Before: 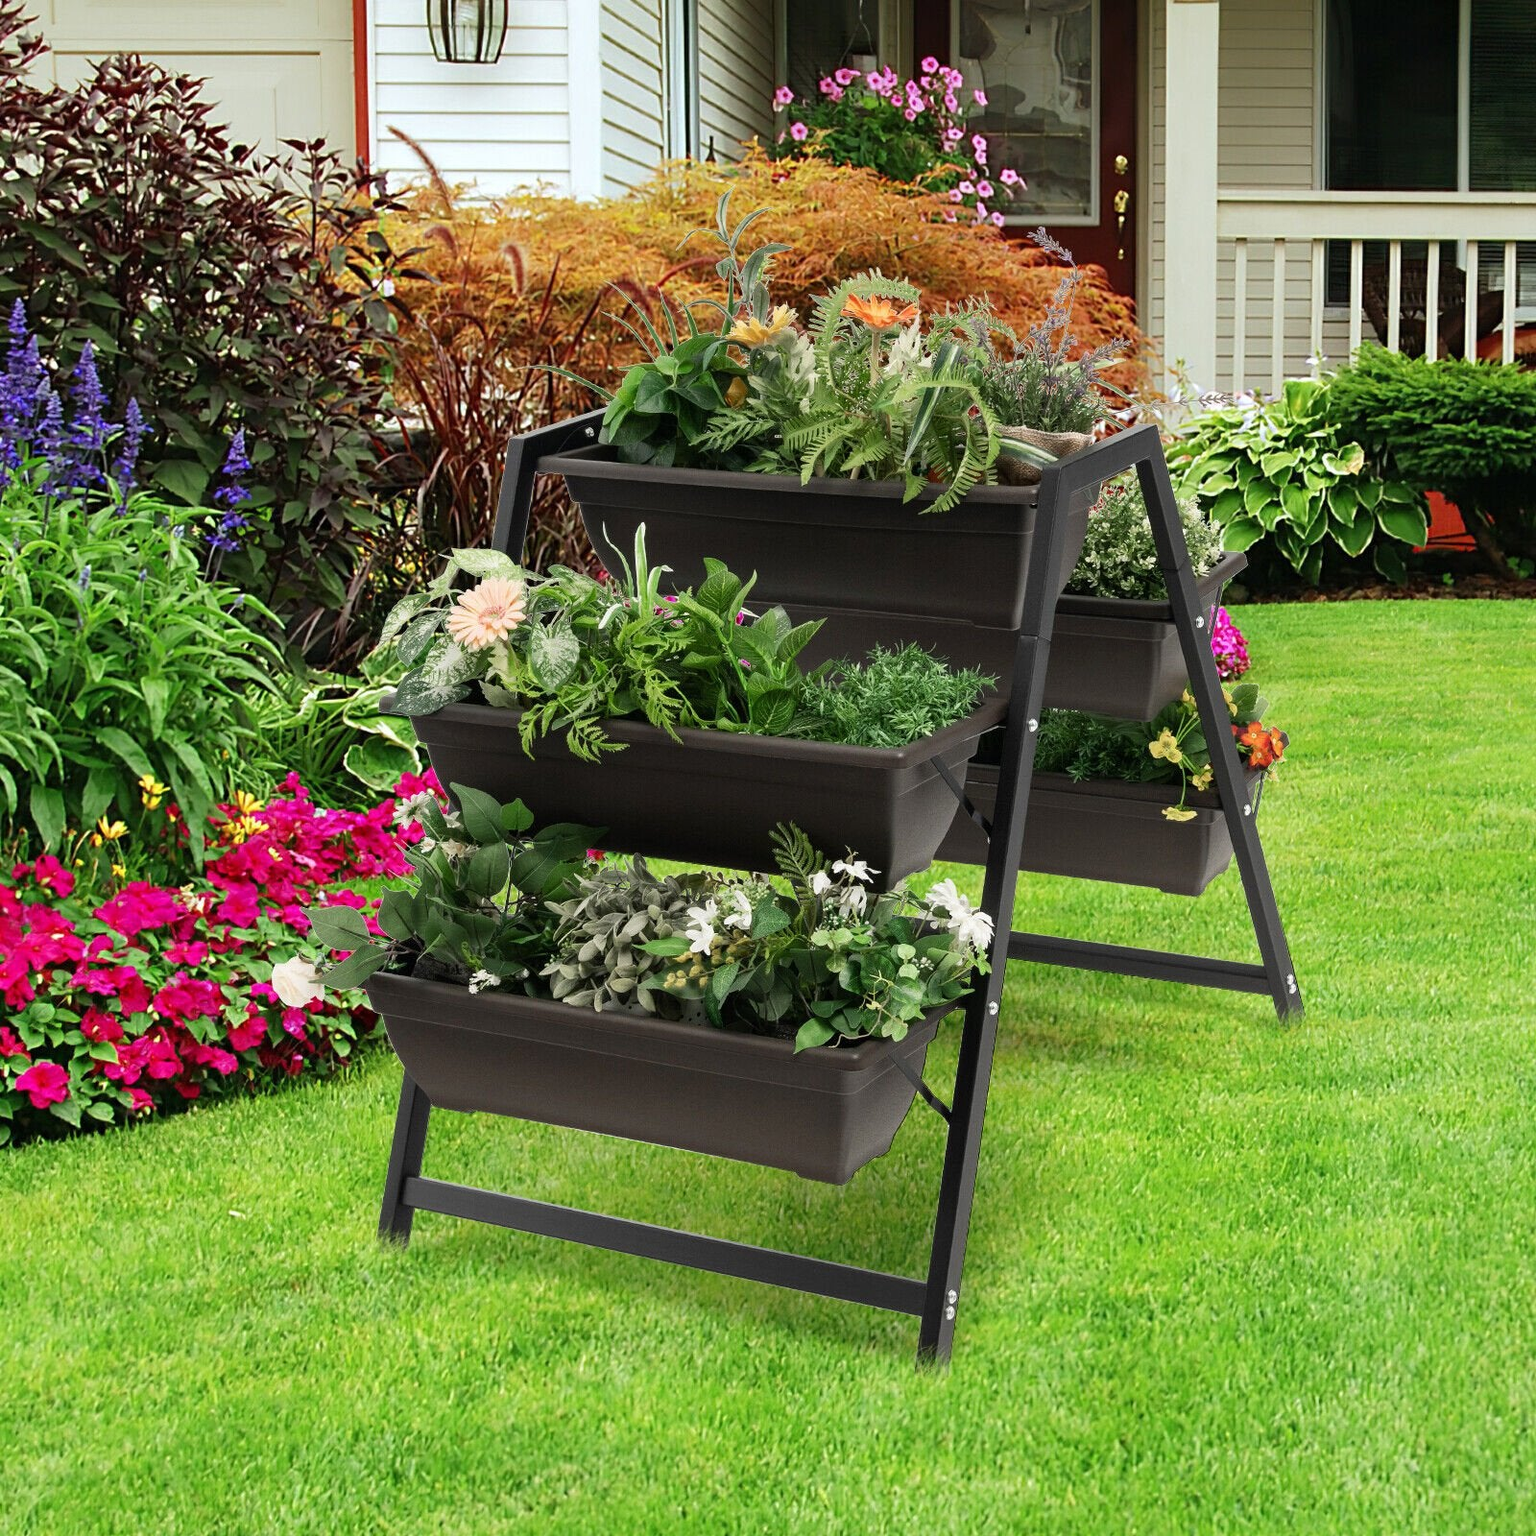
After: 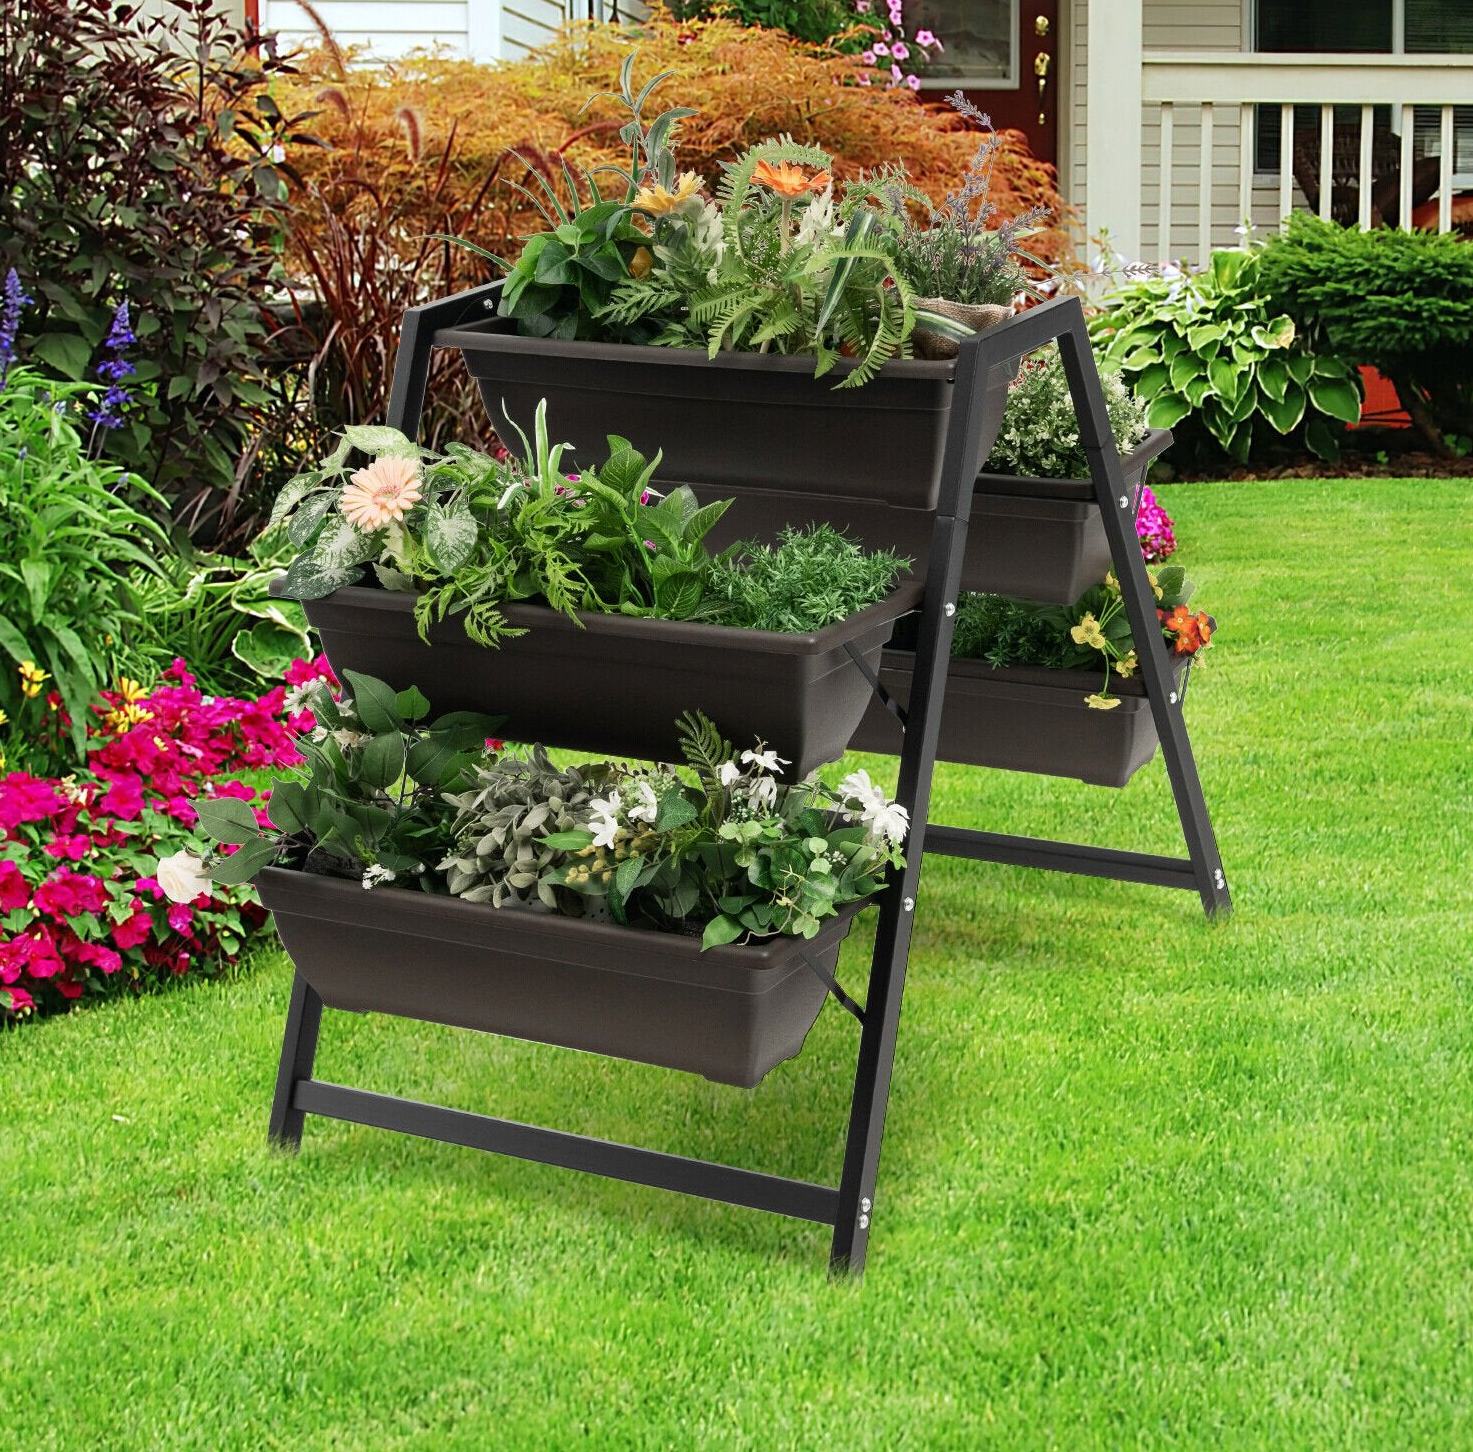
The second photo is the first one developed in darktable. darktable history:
crop and rotate: left 7.921%, top 9.2%
